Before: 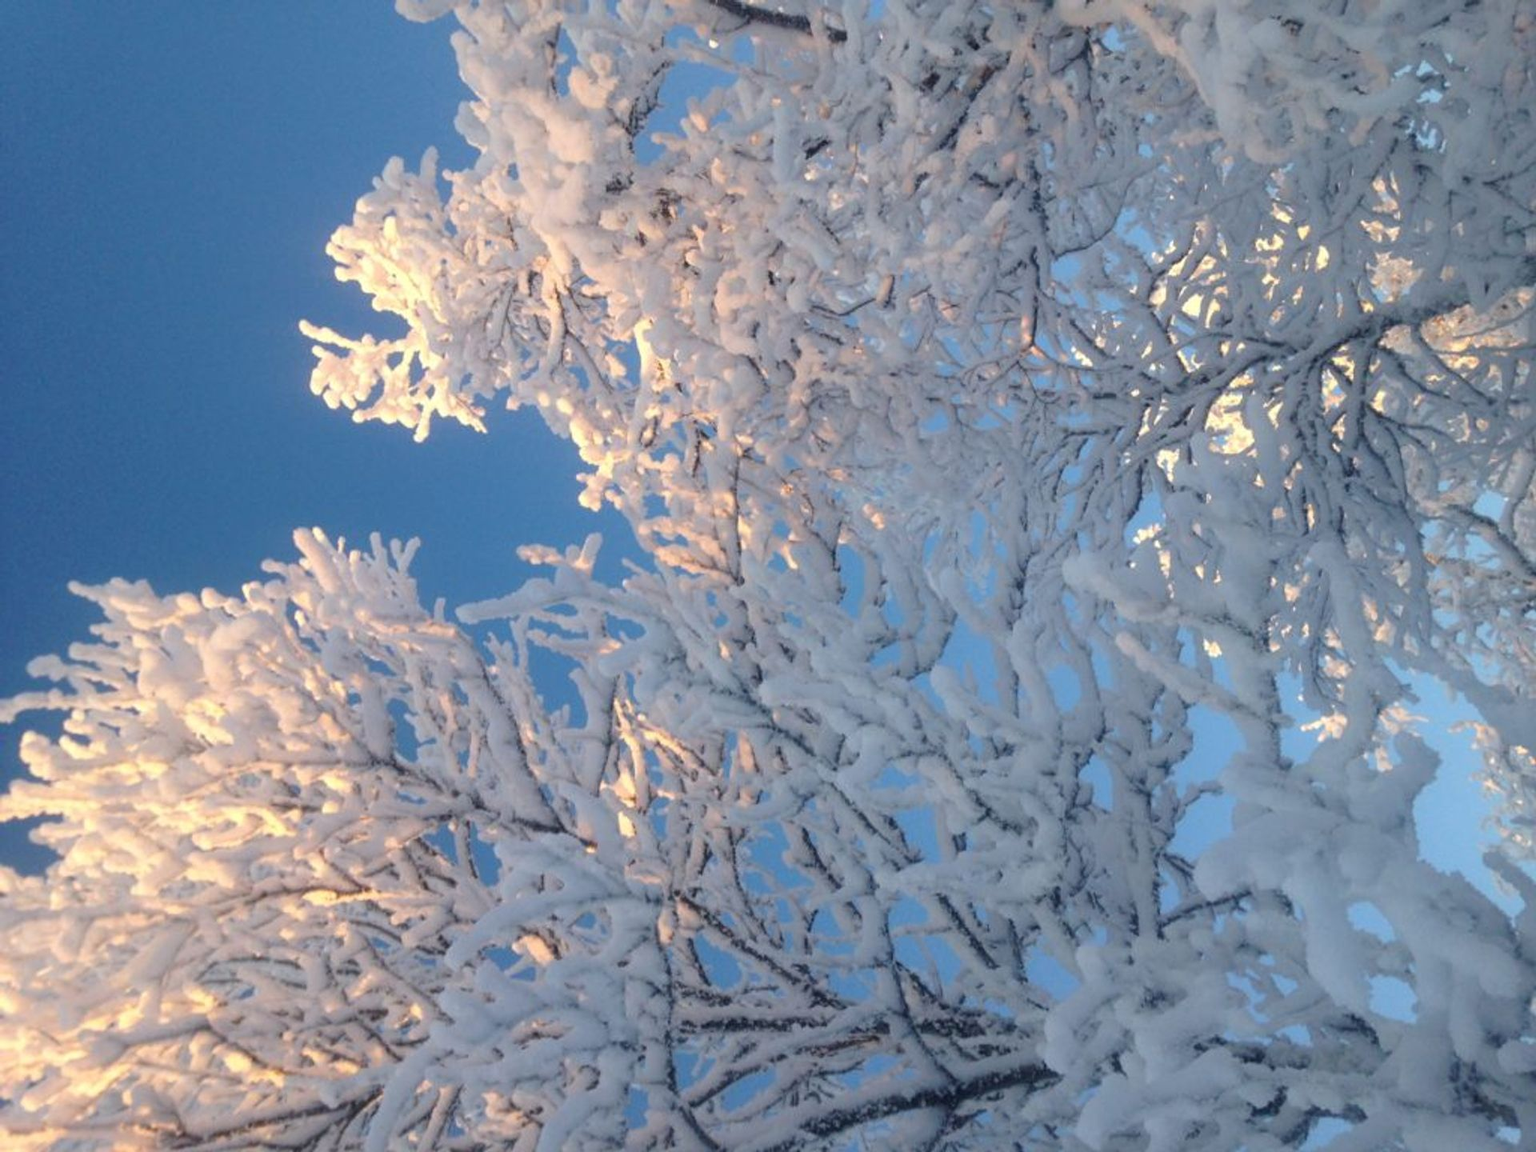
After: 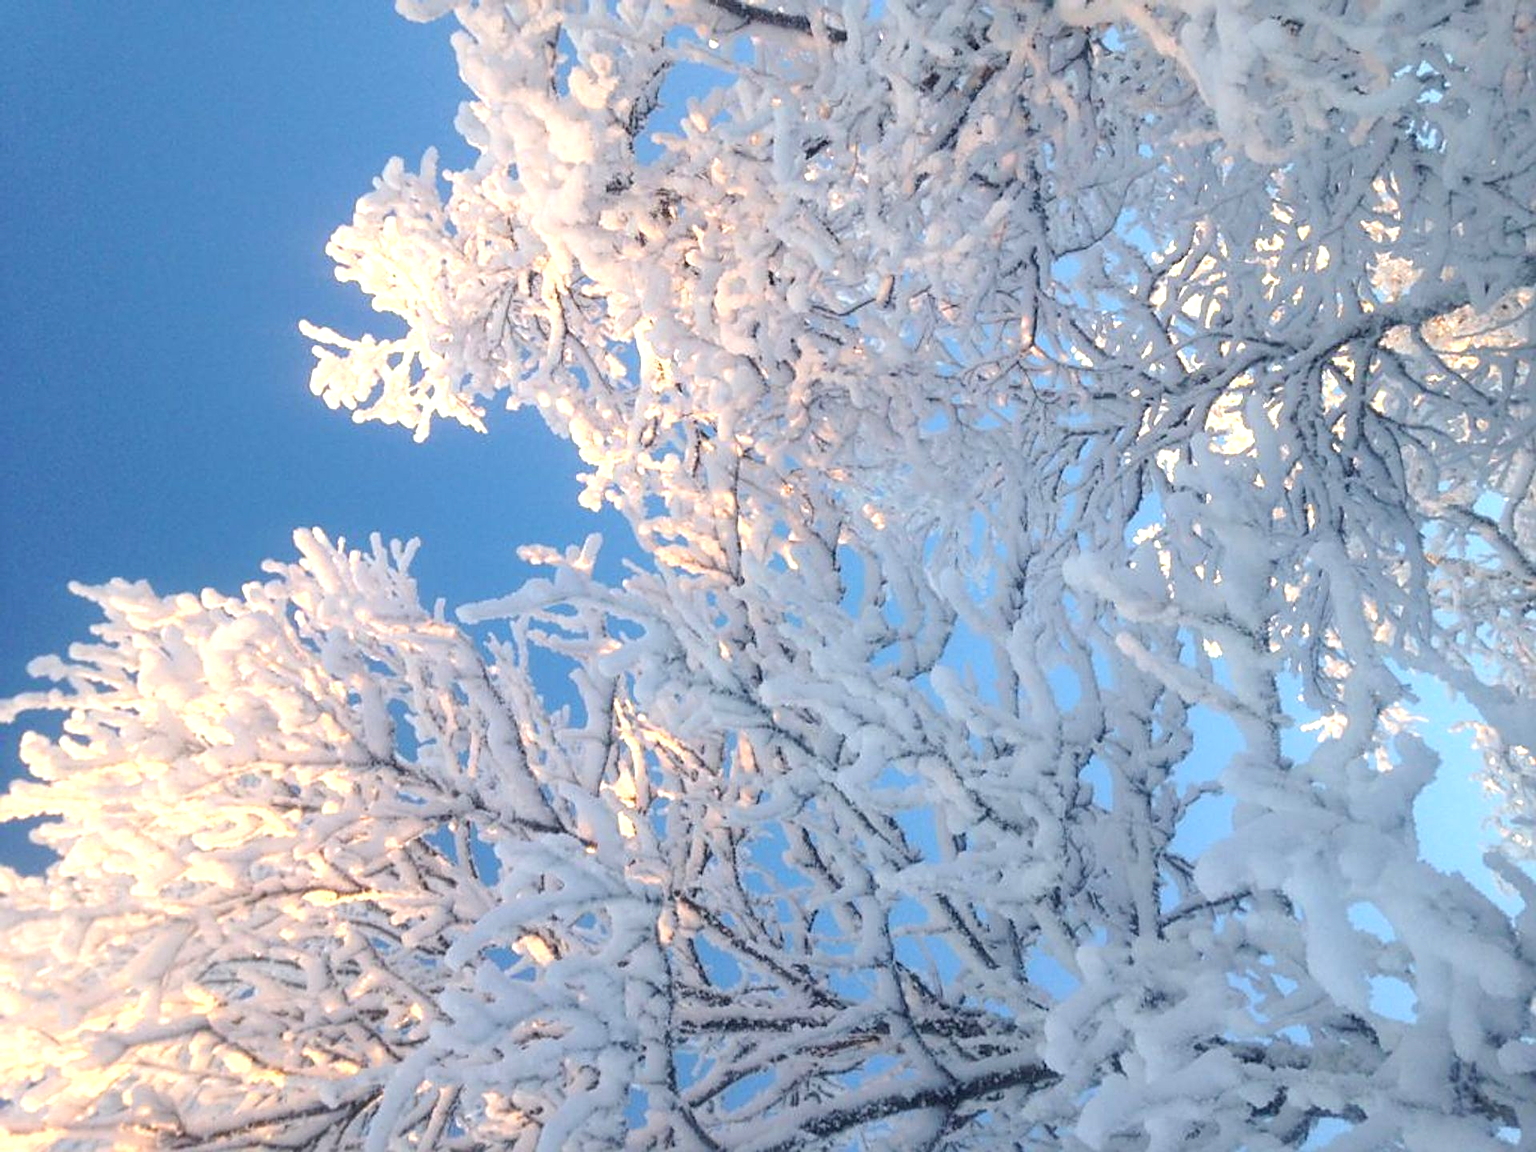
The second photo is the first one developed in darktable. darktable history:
exposure: black level correction 0, exposure 0.698 EV, compensate highlight preservation false
sharpen: on, module defaults
